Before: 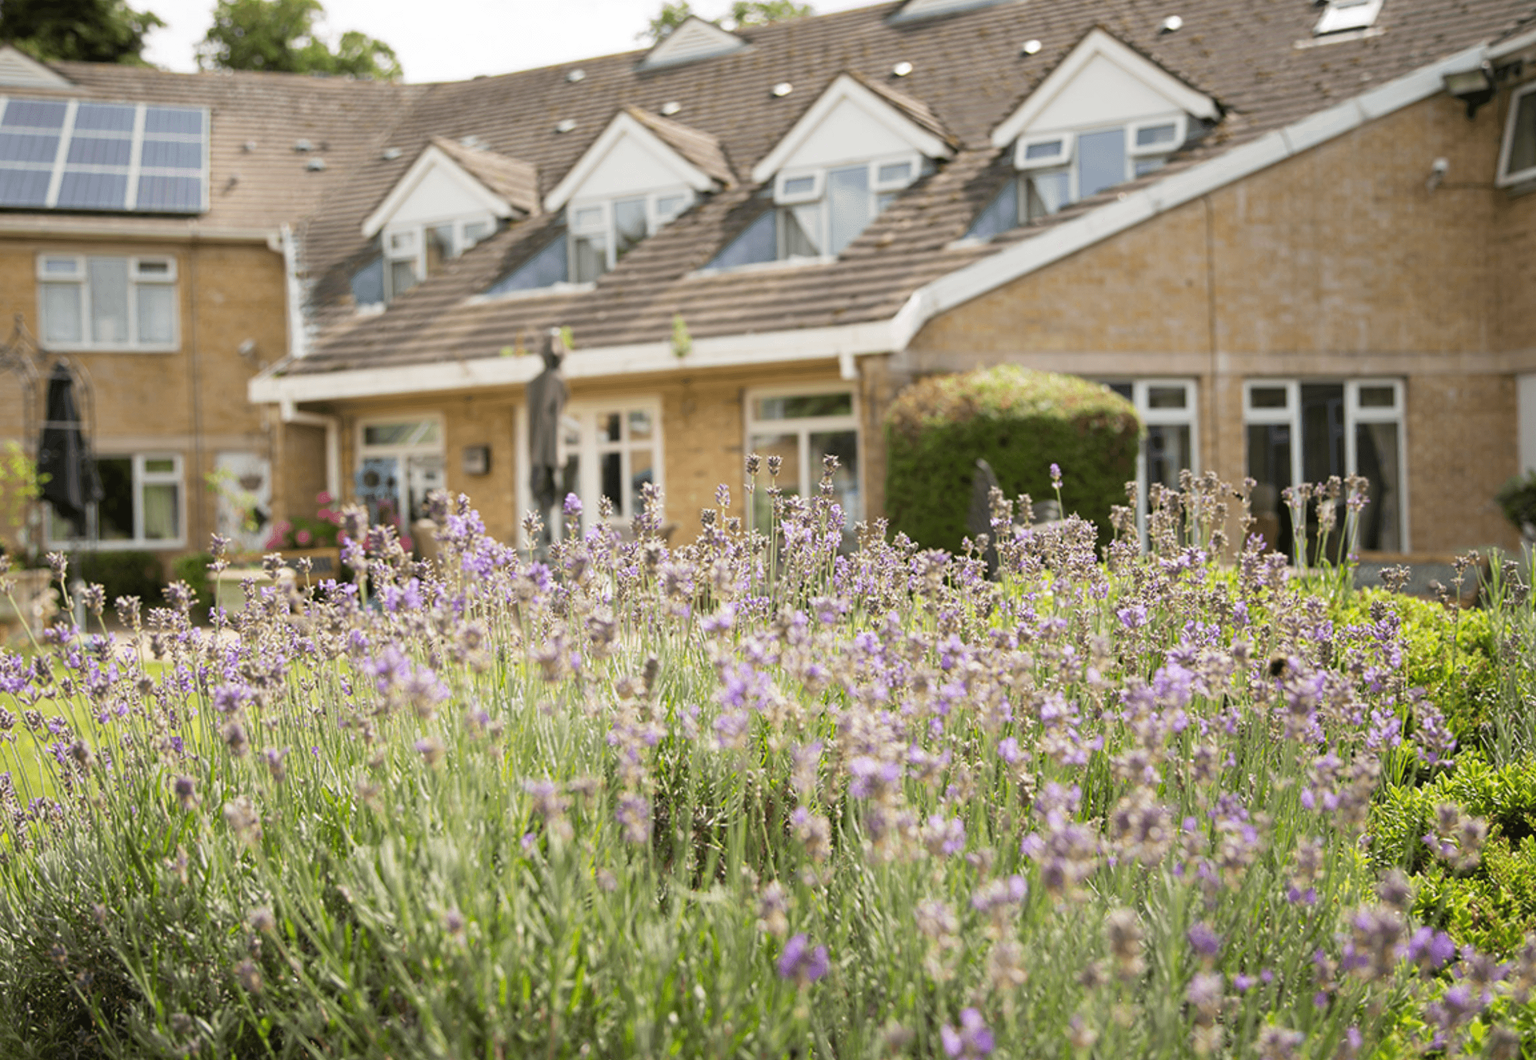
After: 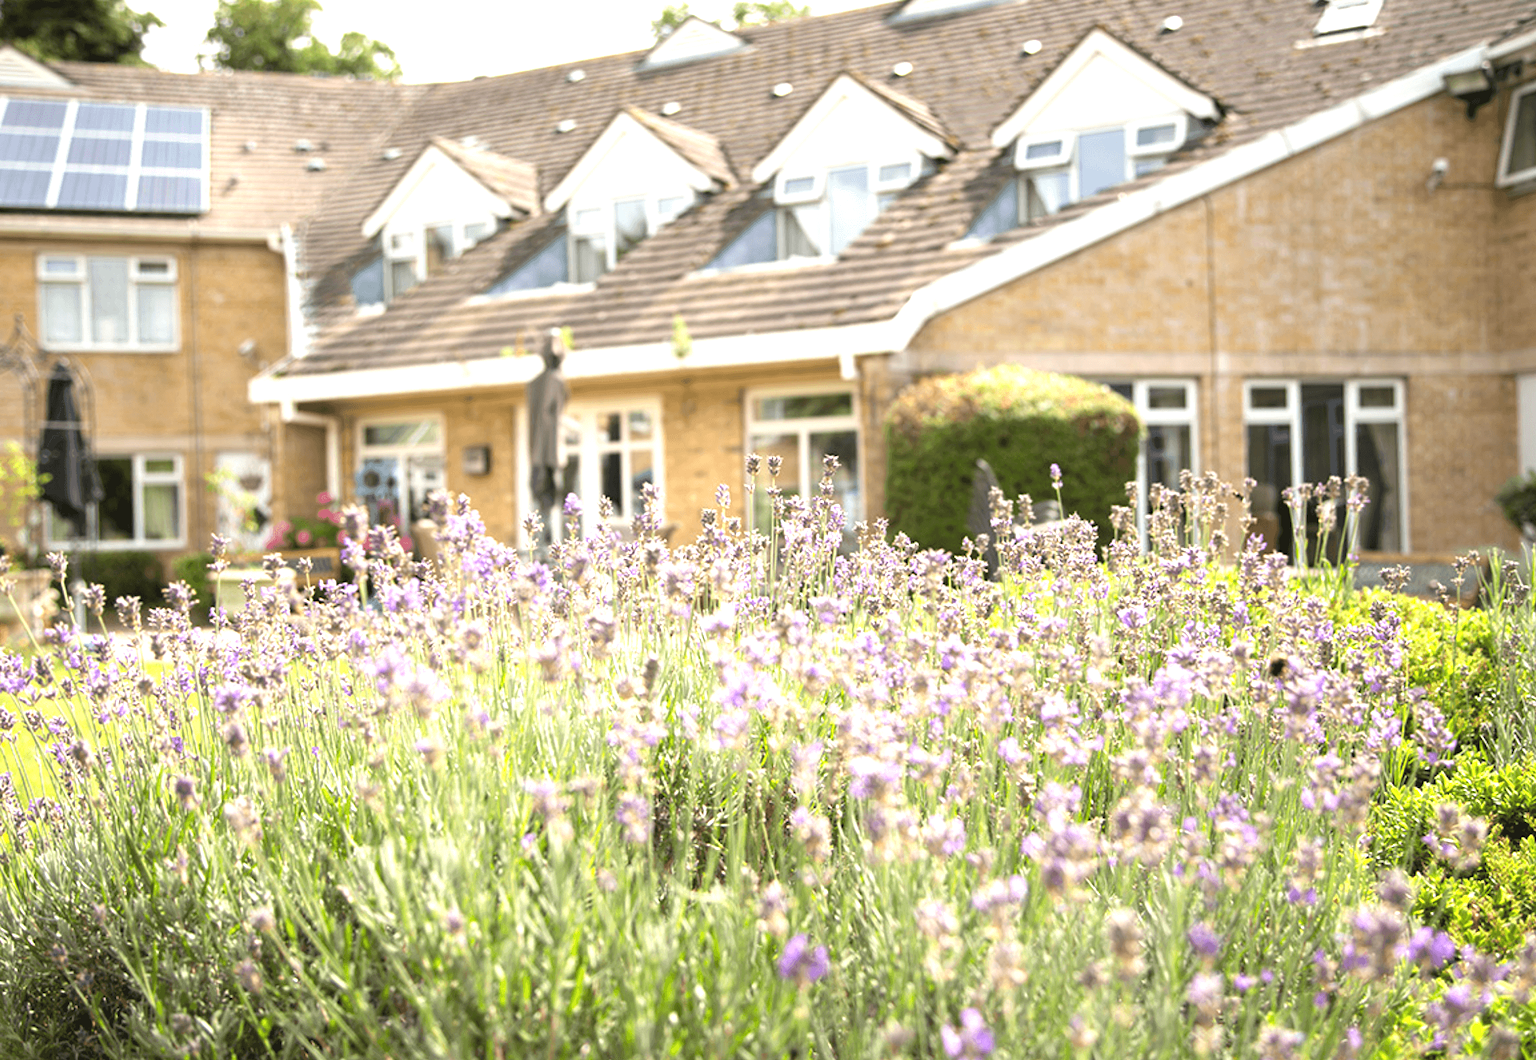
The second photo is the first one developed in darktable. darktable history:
exposure: exposure 0.941 EV, compensate highlight preservation false
